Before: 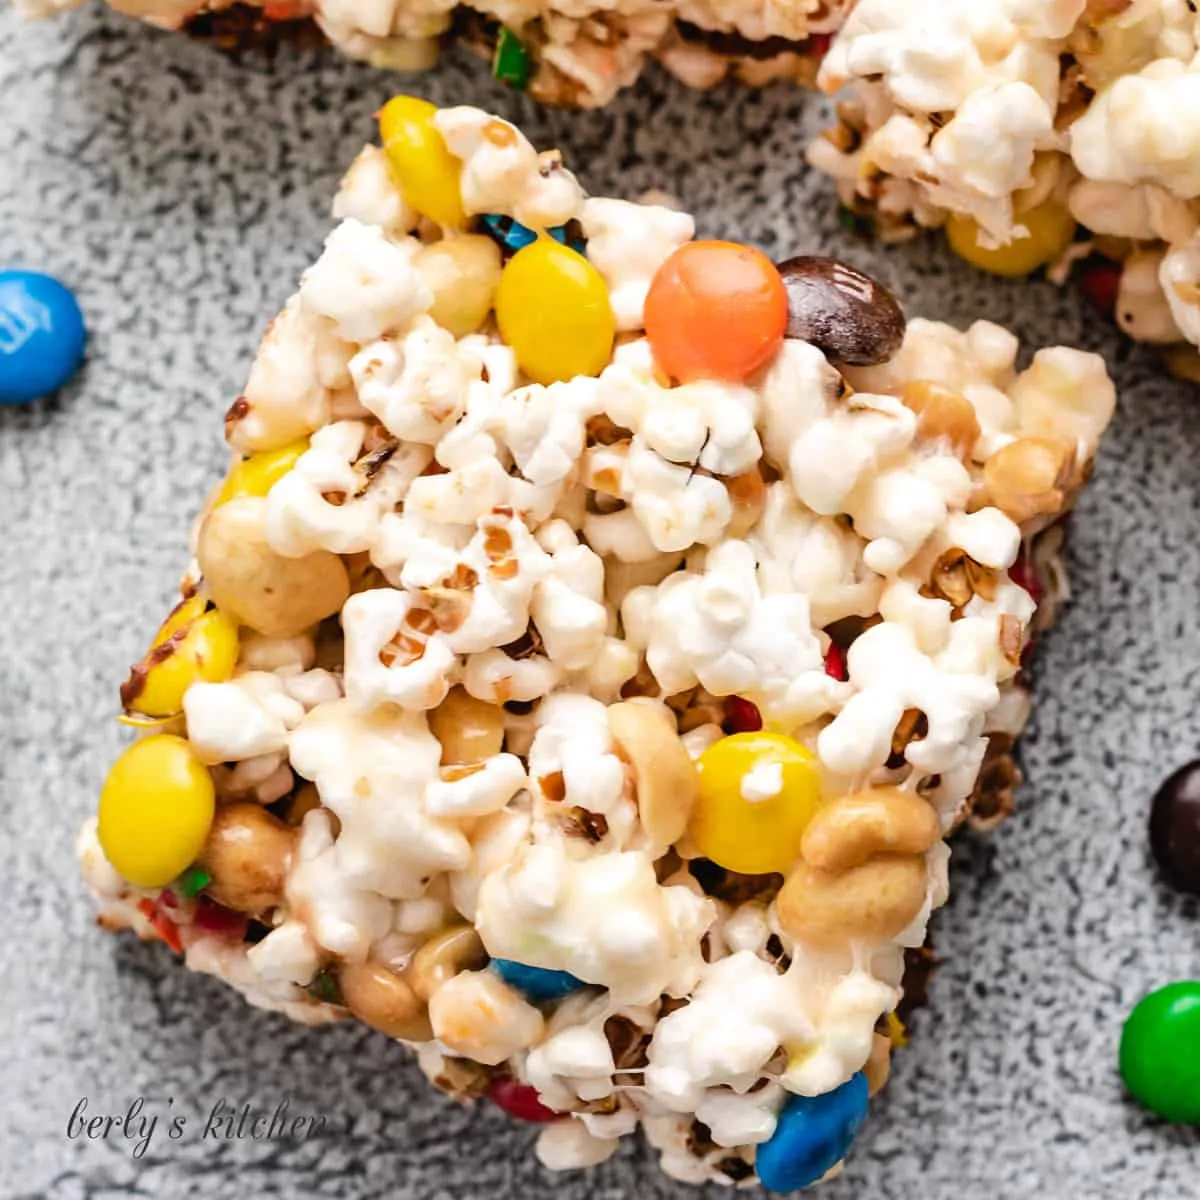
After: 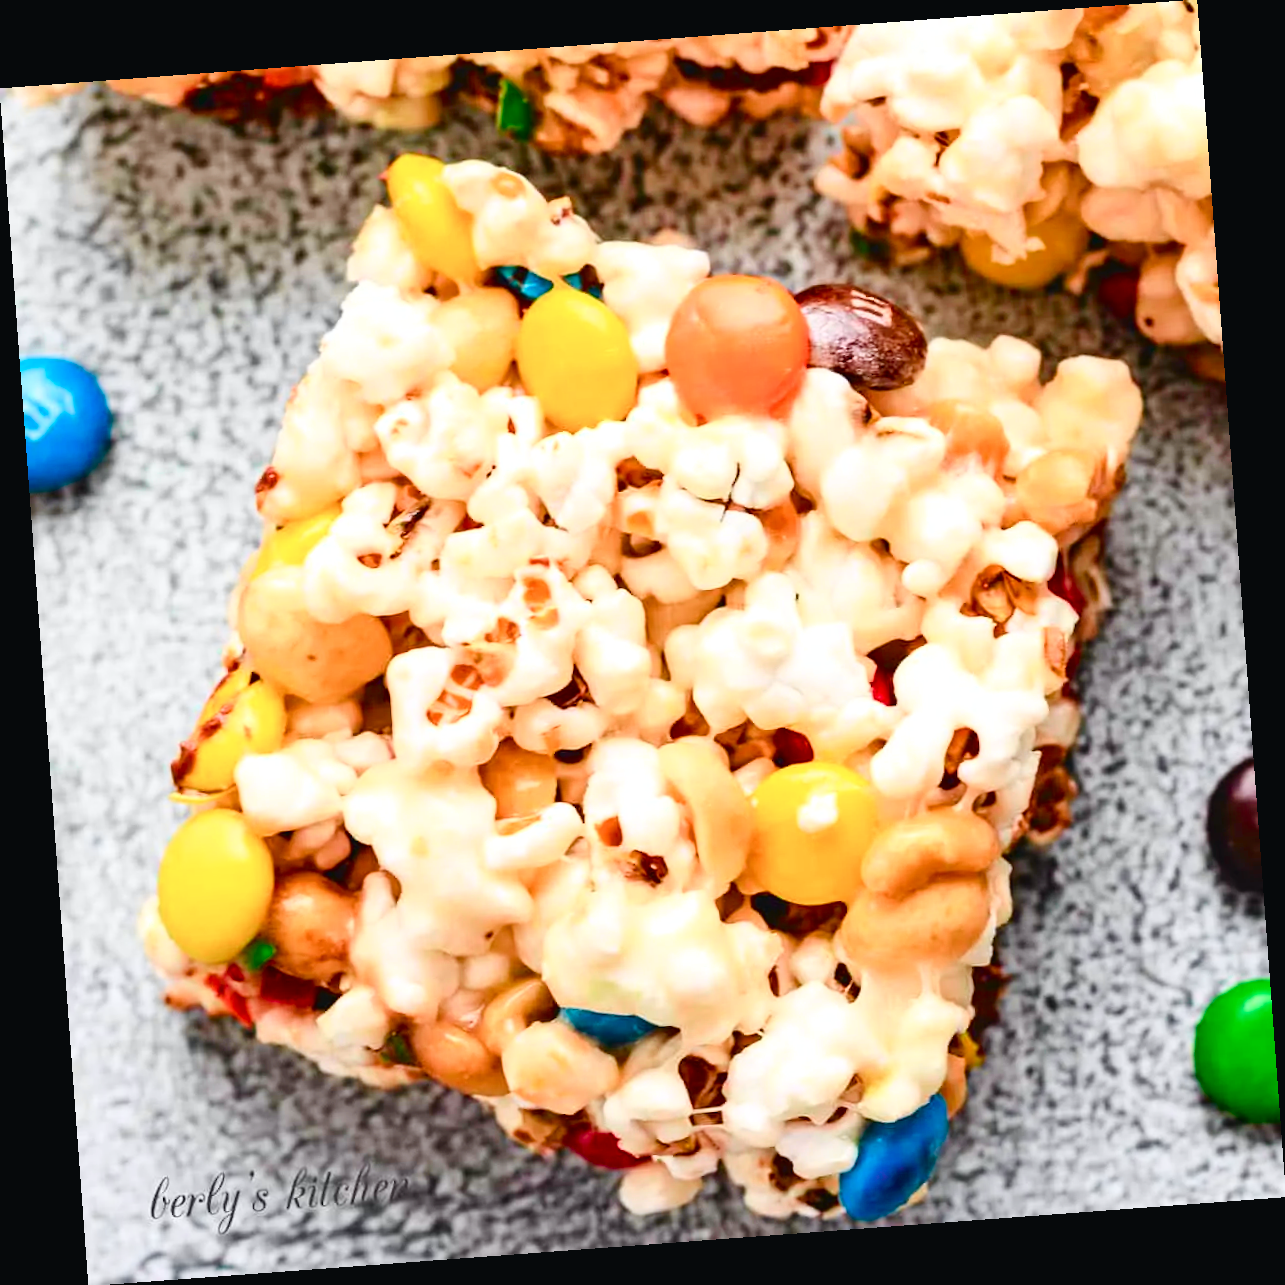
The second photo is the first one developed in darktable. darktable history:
color balance rgb: perceptual saturation grading › global saturation 20%, perceptual saturation grading › highlights -25%, perceptual saturation grading › shadows 50%
rotate and perspective: rotation -4.25°, automatic cropping off
exposure: black level correction -0.003, exposure 0.04 EV, compensate highlight preservation false
tone curve: curves: ch0 [(0, 0) (0.051, 0.047) (0.102, 0.099) (0.258, 0.29) (0.442, 0.527) (0.695, 0.804) (0.88, 0.952) (1, 1)]; ch1 [(0, 0) (0.339, 0.298) (0.402, 0.363) (0.444, 0.415) (0.485, 0.469) (0.494, 0.493) (0.504, 0.501) (0.525, 0.534) (0.555, 0.593) (0.594, 0.648) (1, 1)]; ch2 [(0, 0) (0.48, 0.48) (0.504, 0.5) (0.535, 0.557) (0.581, 0.623) (0.649, 0.683) (0.824, 0.815) (1, 1)], color space Lab, independent channels, preserve colors none
